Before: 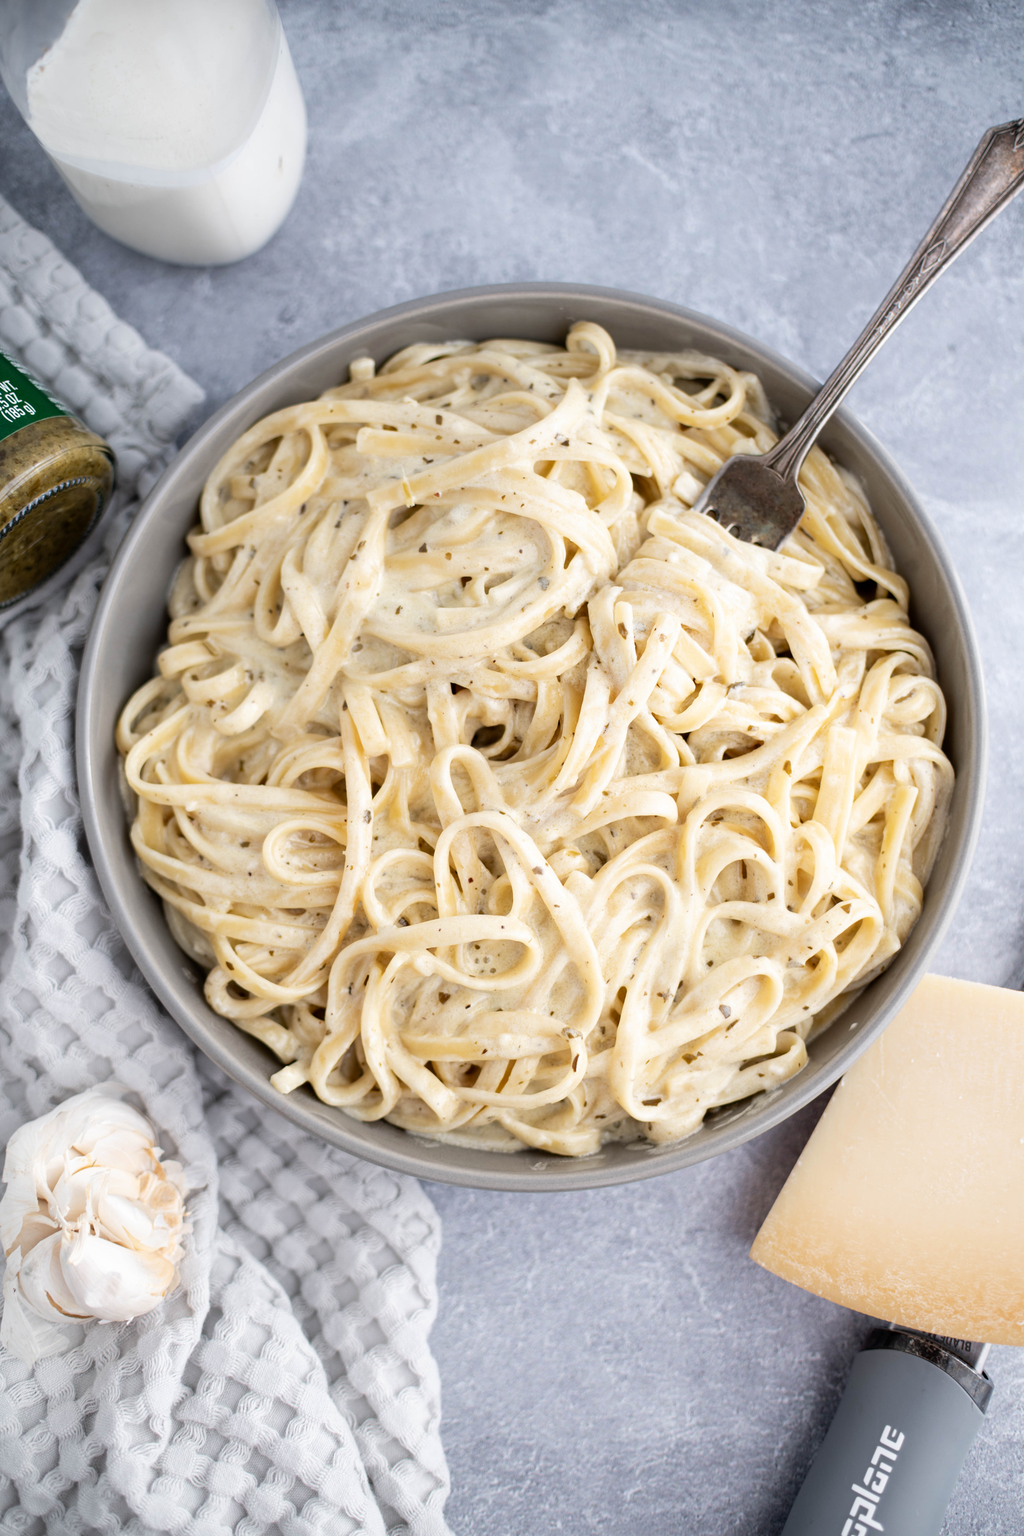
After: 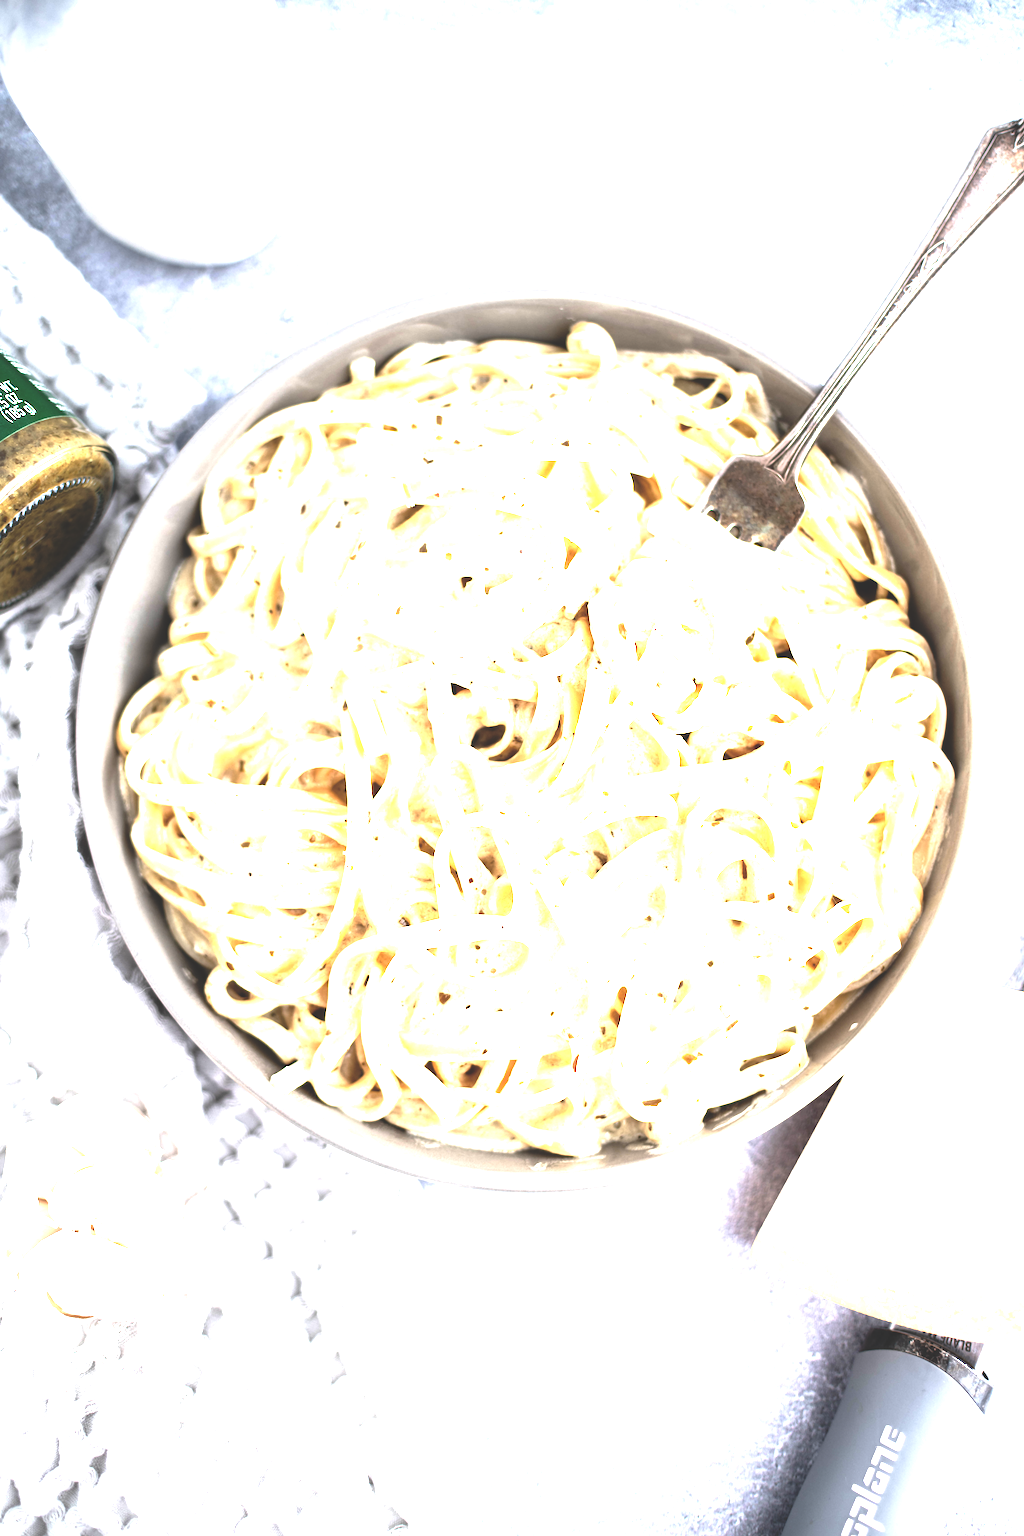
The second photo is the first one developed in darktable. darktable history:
rgb curve: curves: ch0 [(0, 0.186) (0.314, 0.284) (0.775, 0.708) (1, 1)], compensate middle gray true, preserve colors none
exposure: exposure 2 EV, compensate exposure bias true, compensate highlight preservation false
contrast brightness saturation: saturation -0.17
